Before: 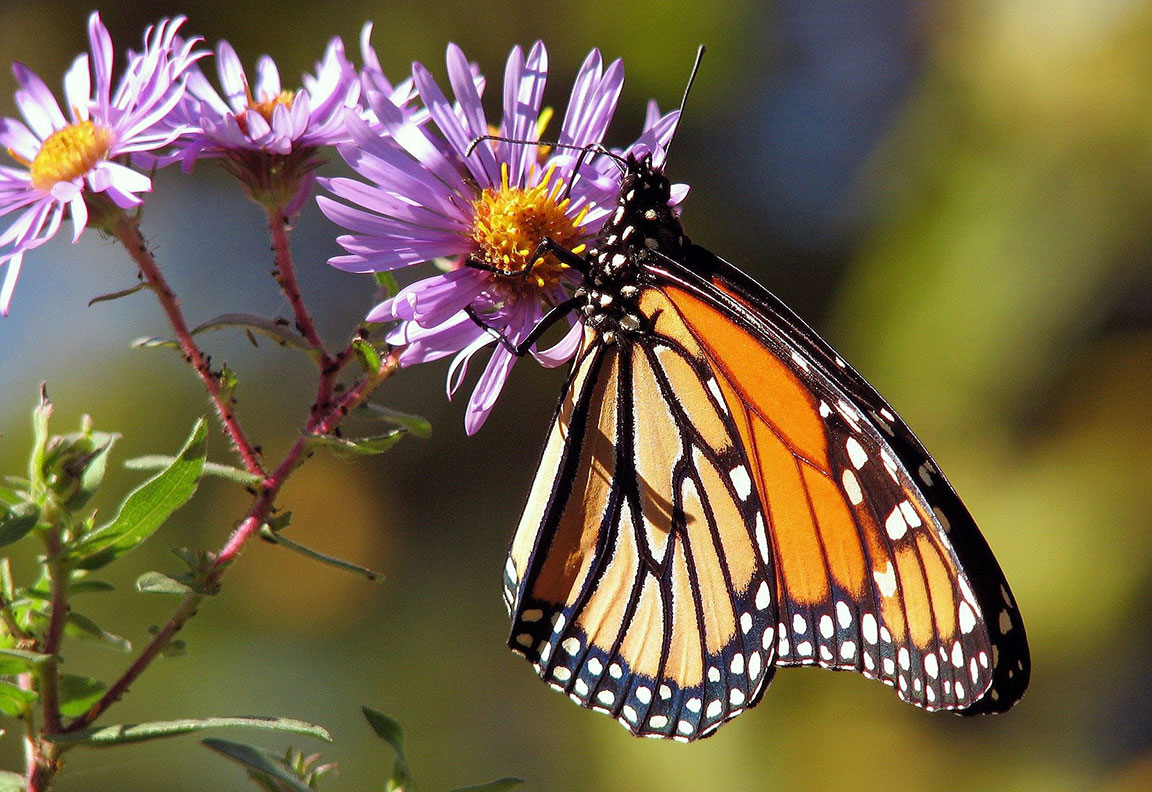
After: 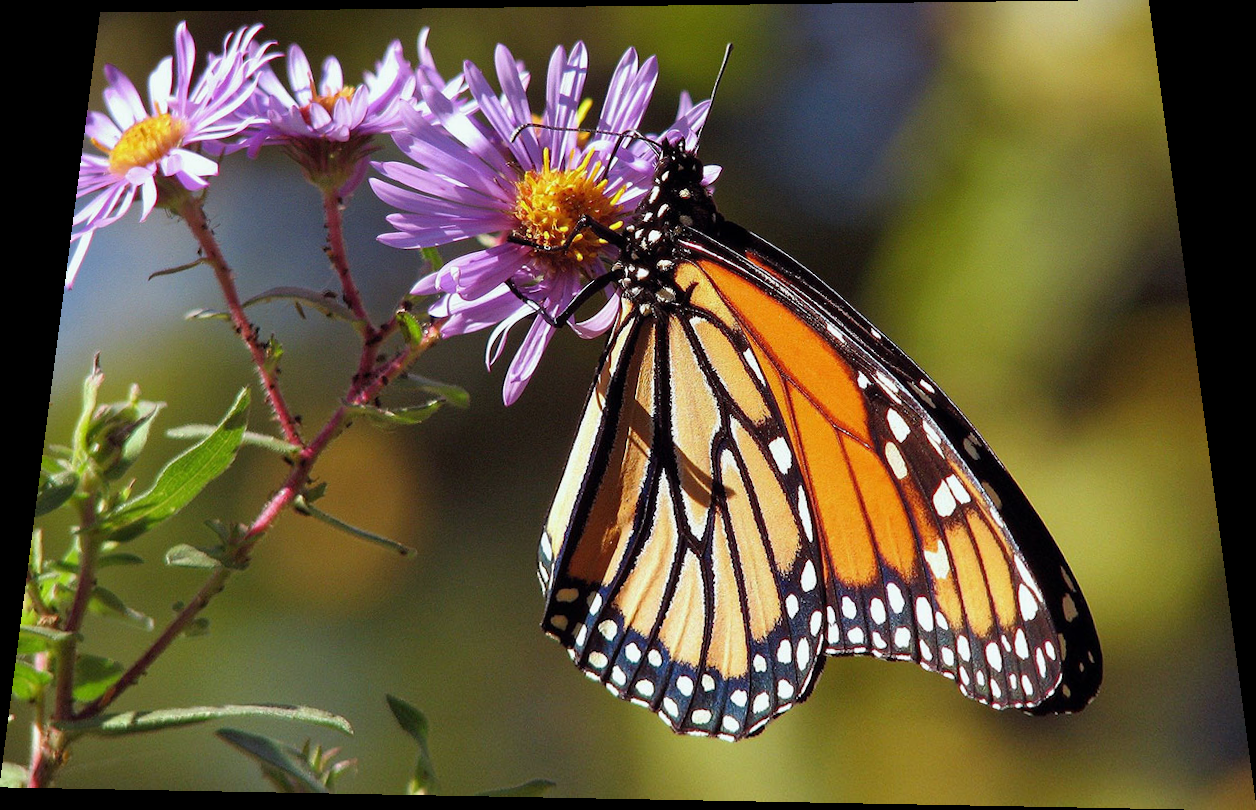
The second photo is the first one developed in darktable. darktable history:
exposure: exposure -0.064 EV, compensate highlight preservation false
white balance: red 0.988, blue 1.017
rotate and perspective: rotation 0.128°, lens shift (vertical) -0.181, lens shift (horizontal) -0.044, shear 0.001, automatic cropping off
